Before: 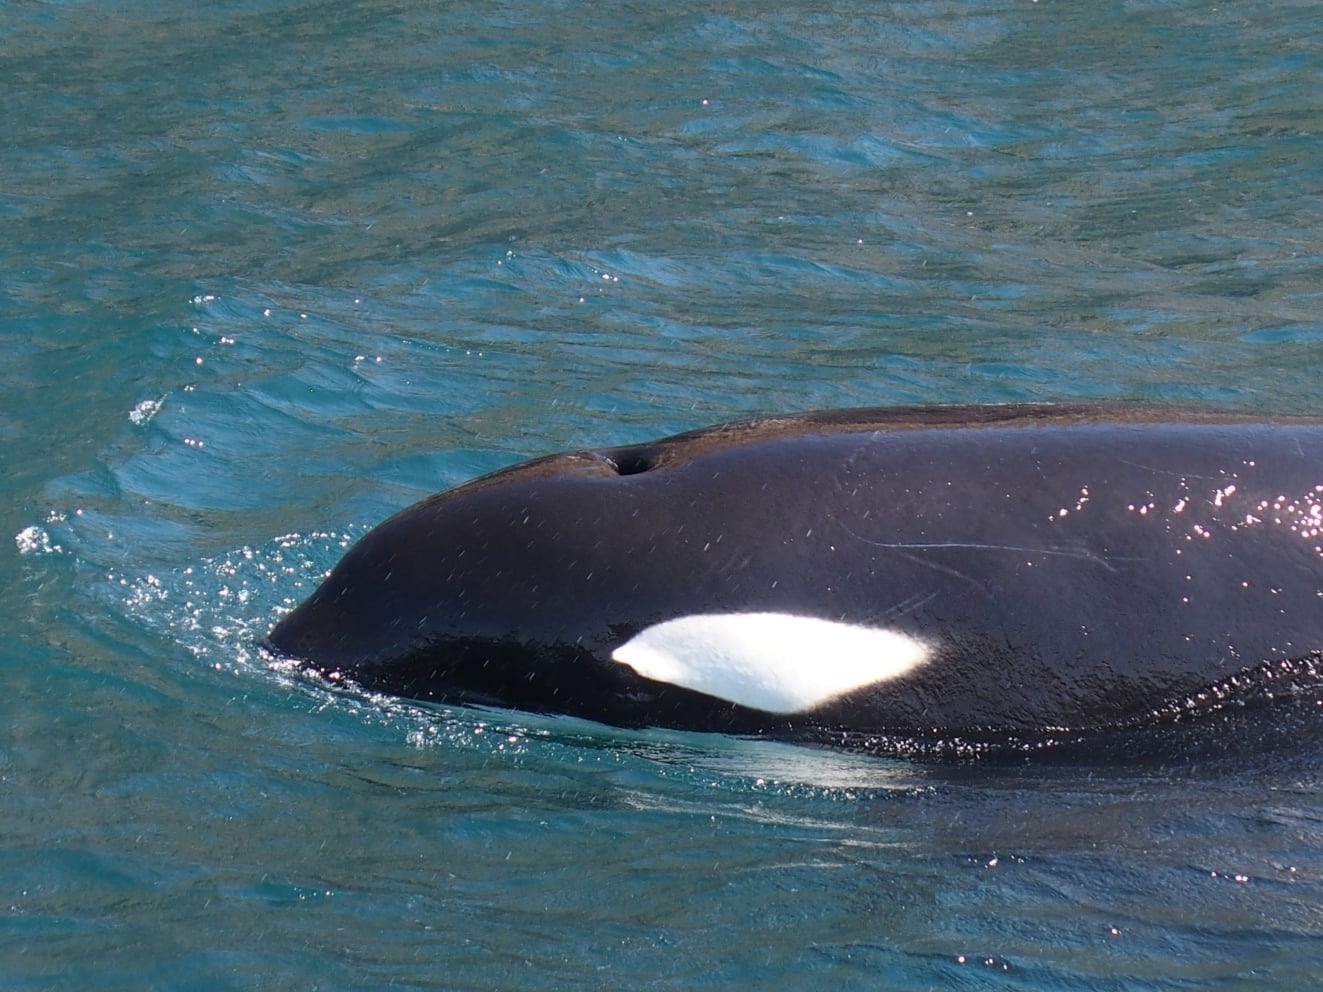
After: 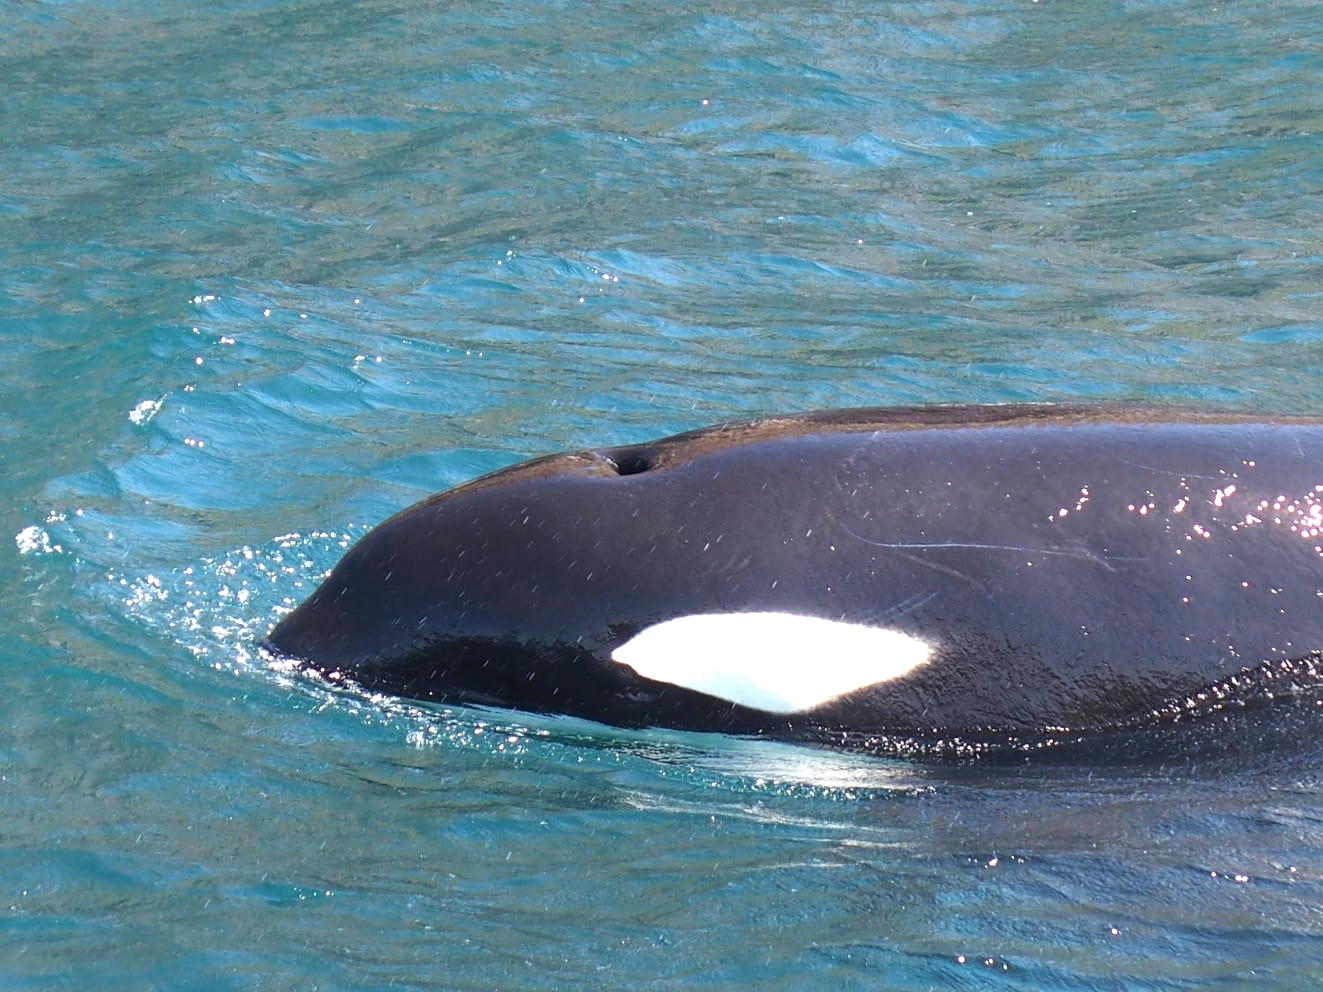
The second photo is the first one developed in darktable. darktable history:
exposure: exposure 0.914 EV, compensate exposure bias true, compensate highlight preservation false
